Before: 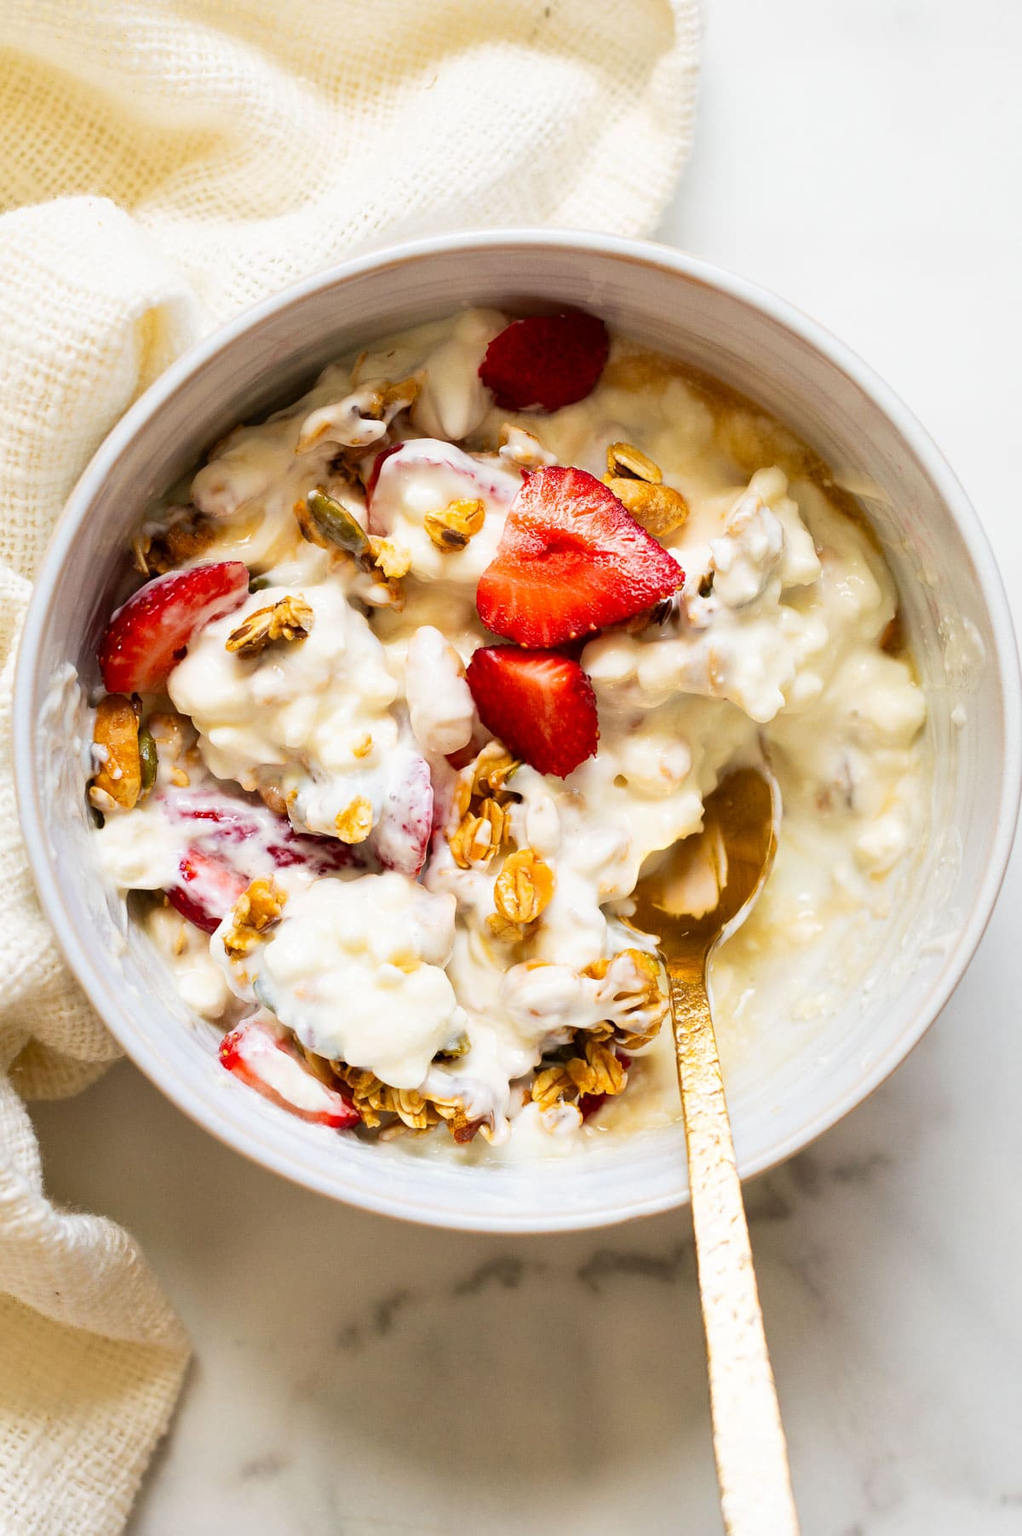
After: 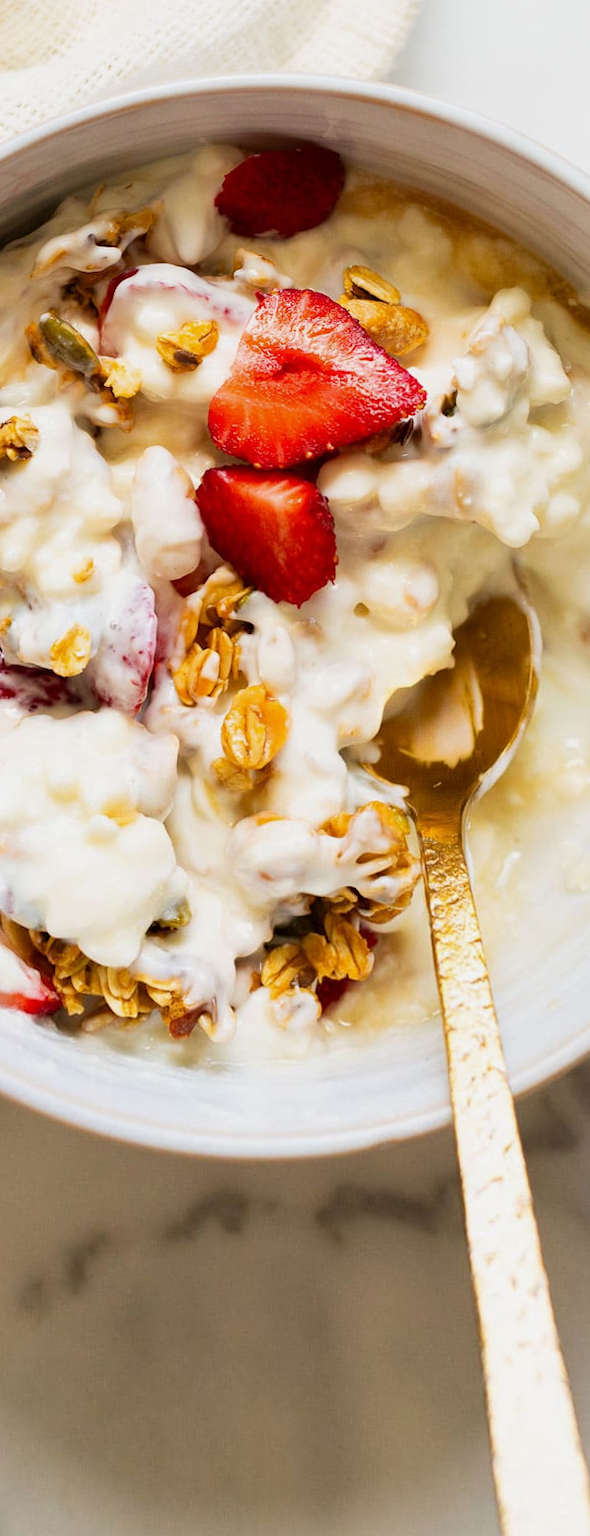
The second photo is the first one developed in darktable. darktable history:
rotate and perspective: rotation 0.72°, lens shift (vertical) -0.352, lens shift (horizontal) -0.051, crop left 0.152, crop right 0.859, crop top 0.019, crop bottom 0.964
exposure: exposure -0.153 EV, compensate highlight preservation false
grain: coarseness 0.81 ISO, strength 1.34%, mid-tones bias 0%
crop and rotate: left 22.918%, top 5.629%, right 14.711%, bottom 2.247%
